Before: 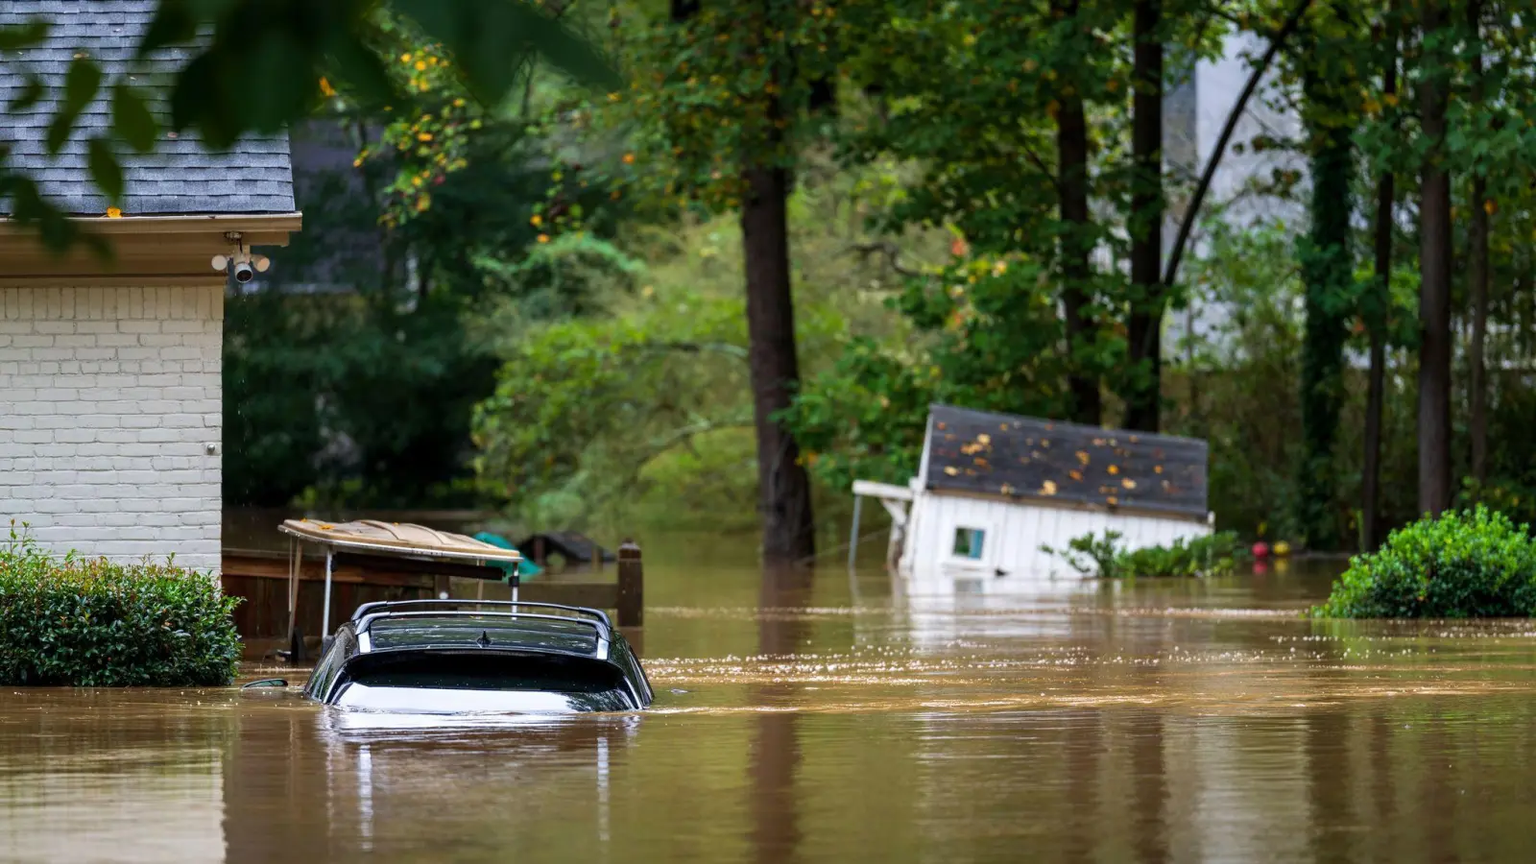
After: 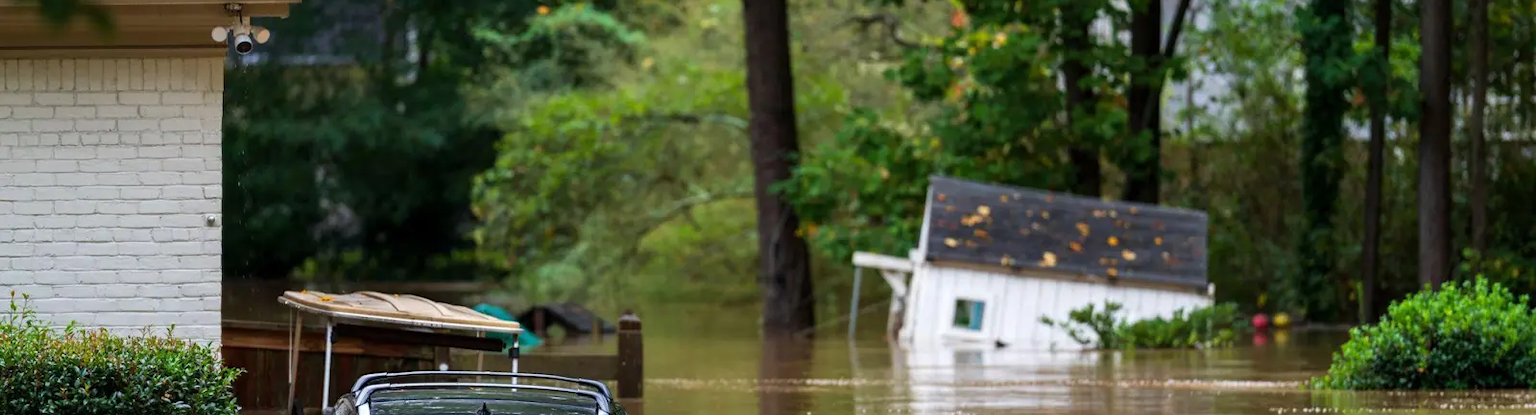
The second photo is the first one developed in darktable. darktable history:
crop and rotate: top 26.51%, bottom 25.345%
